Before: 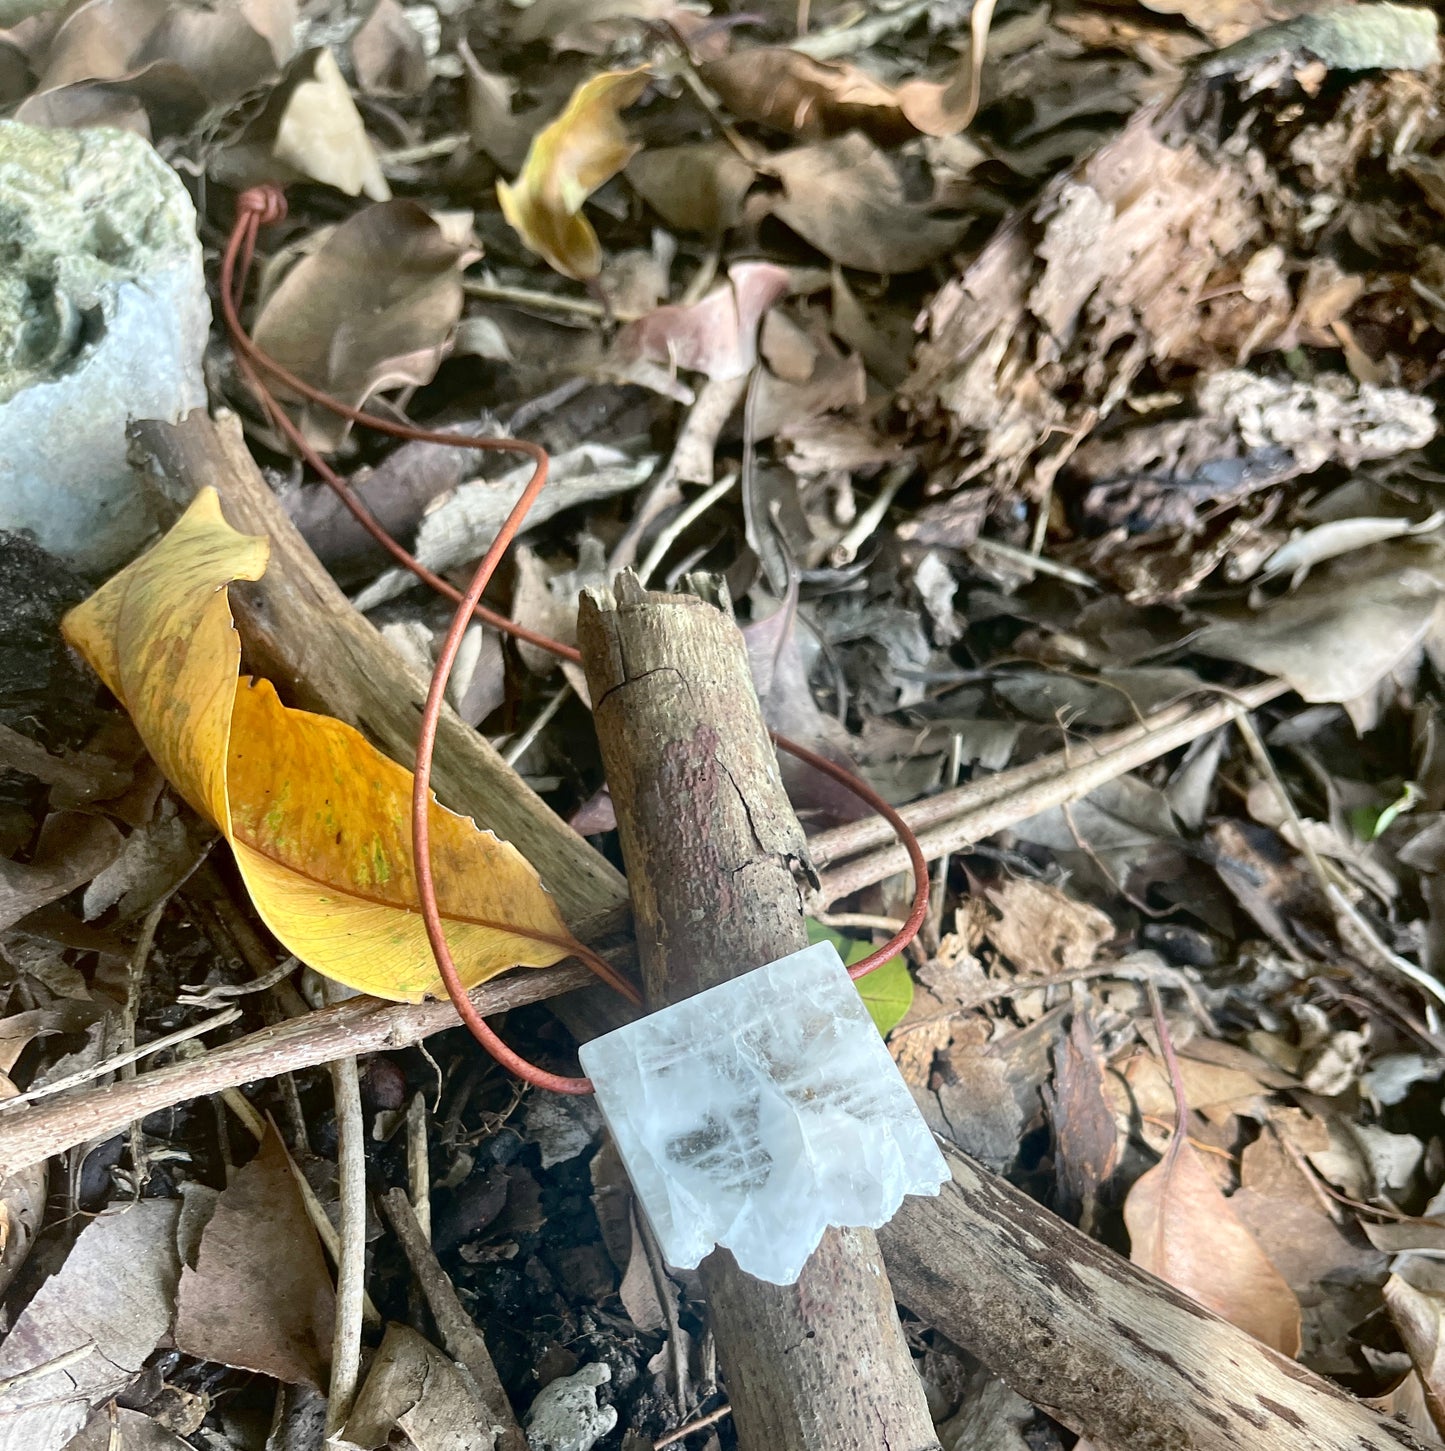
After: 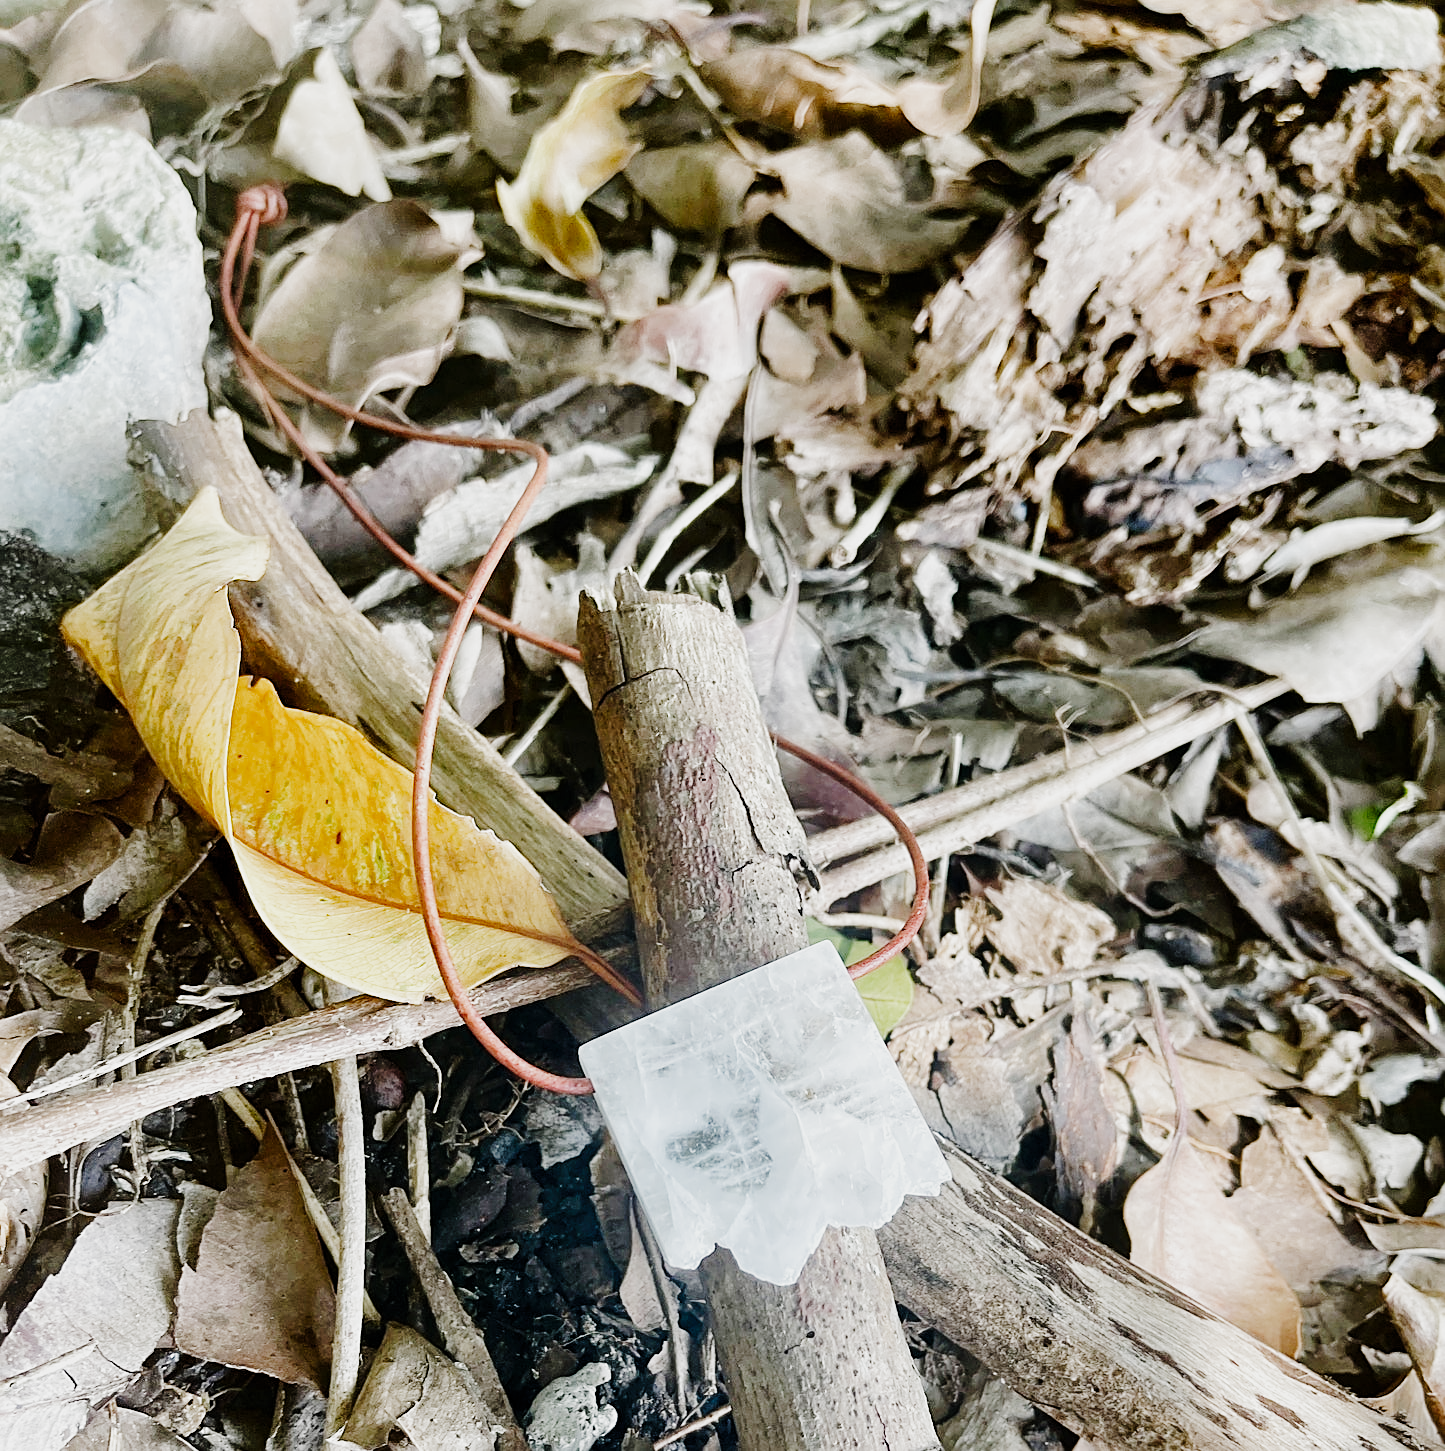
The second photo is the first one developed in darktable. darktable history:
tone equalizer: on, module defaults
tone curve: curves: ch0 [(0, 0) (0.003, 0.002) (0.011, 0.009) (0.025, 0.02) (0.044, 0.034) (0.069, 0.046) (0.1, 0.062) (0.136, 0.083) (0.177, 0.119) (0.224, 0.162) (0.277, 0.216) (0.335, 0.282) (0.399, 0.365) (0.468, 0.457) (0.543, 0.541) (0.623, 0.624) (0.709, 0.713) (0.801, 0.797) (0.898, 0.889) (1, 1)], preserve colors none
filmic rgb: black relative exposure -7.65 EV, white relative exposure 4.56 EV, hardness 3.61, add noise in highlights 0, preserve chrominance no, color science v3 (2019), use custom middle-gray values true, contrast in highlights soft
sharpen: on, module defaults
exposure: black level correction 0, exposure 1 EV, compensate exposure bias true, compensate highlight preservation false
